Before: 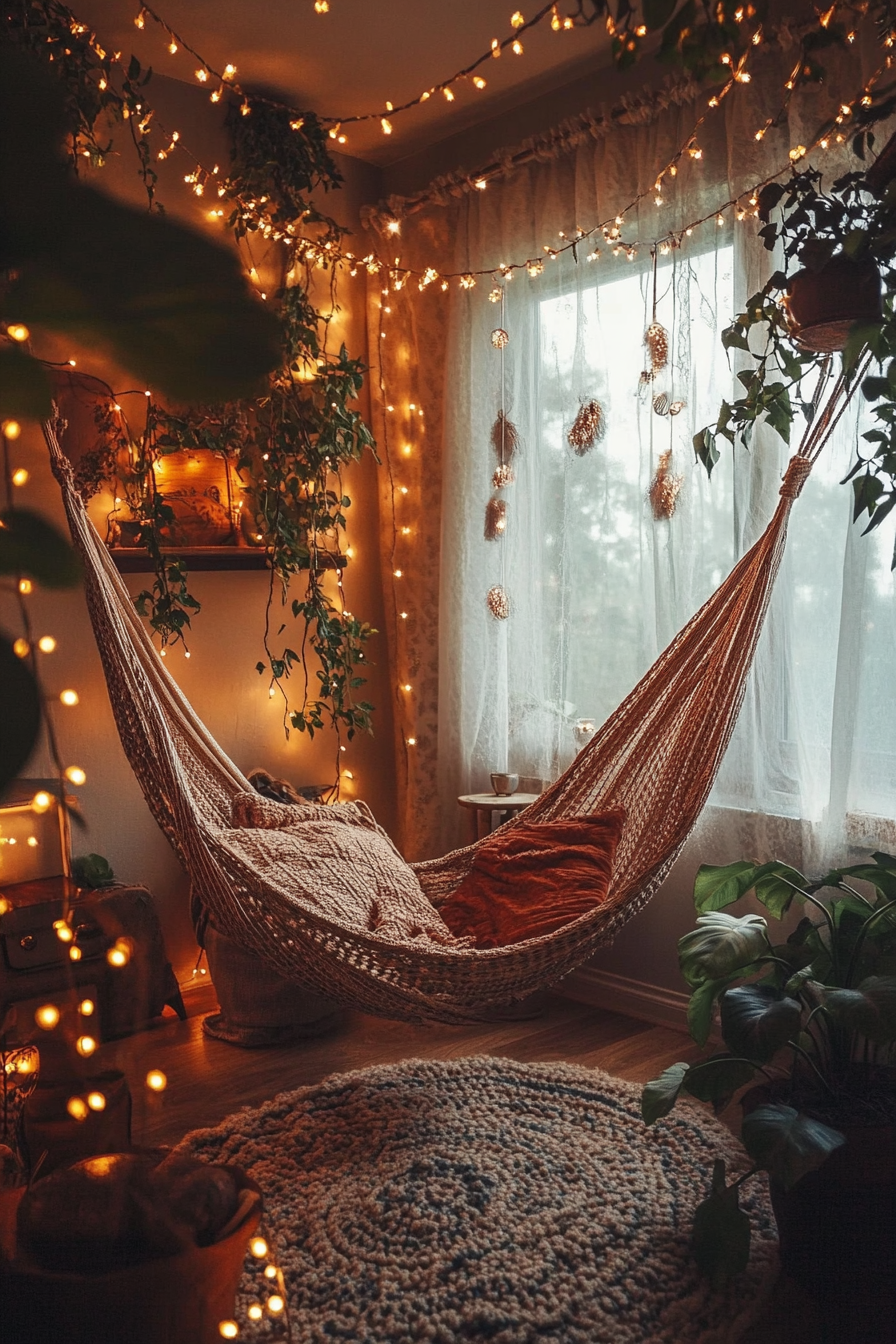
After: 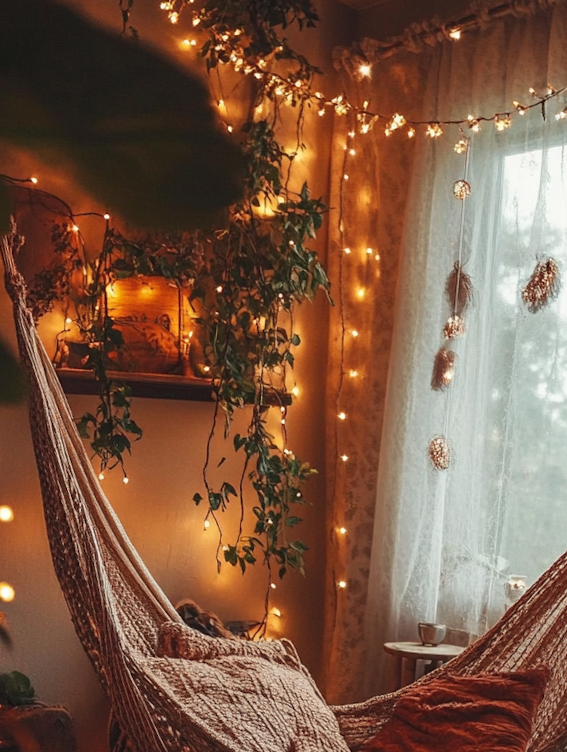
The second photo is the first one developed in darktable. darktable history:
crop and rotate: angle -4.53°, left 2.232%, top 7.039%, right 27.154%, bottom 30.487%
levels: mode automatic
